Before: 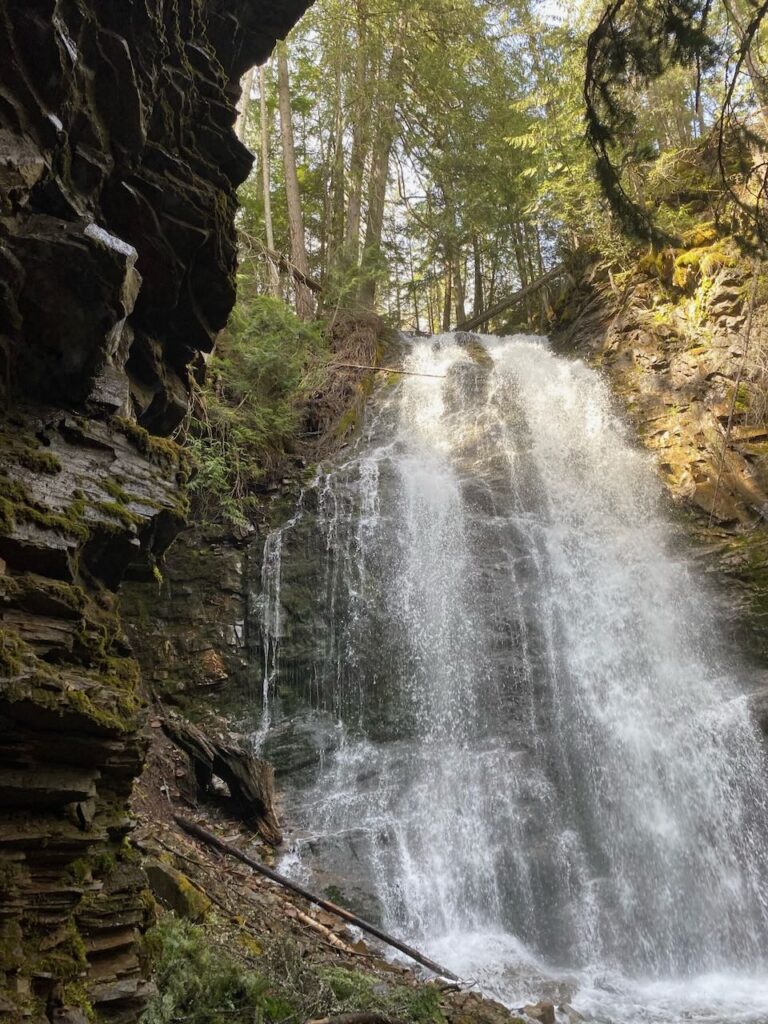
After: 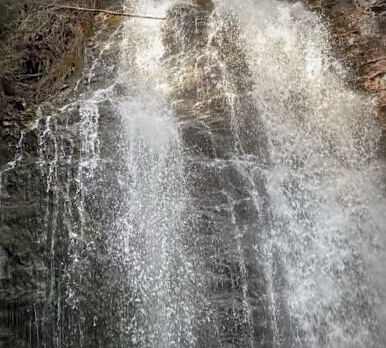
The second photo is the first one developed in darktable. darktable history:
sharpen: on, module defaults
local contrast: on, module defaults
crop: left 36.498%, top 34.967%, right 13.207%, bottom 31.03%
vignetting: on, module defaults
color zones: curves: ch0 [(0, 0.299) (0.25, 0.383) (0.456, 0.352) (0.736, 0.571)]; ch1 [(0, 0.63) (0.151, 0.568) (0.254, 0.416) (0.47, 0.558) (0.732, 0.37) (0.909, 0.492)]; ch2 [(0.004, 0.604) (0.158, 0.443) (0.257, 0.403) (0.761, 0.468)]
shadows and highlights: shadows 43.71, white point adjustment -1.55, soften with gaussian
